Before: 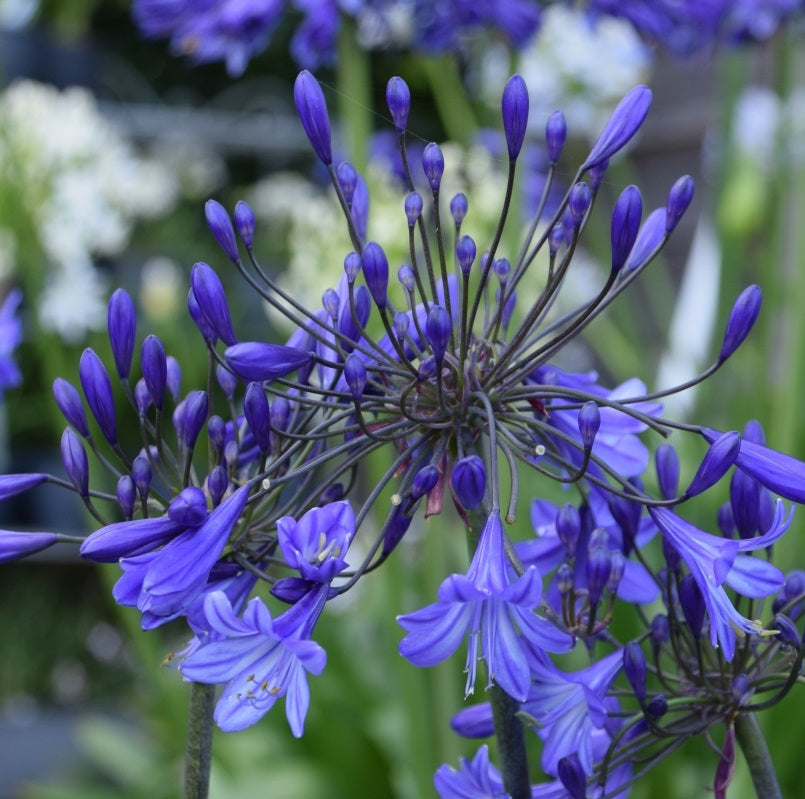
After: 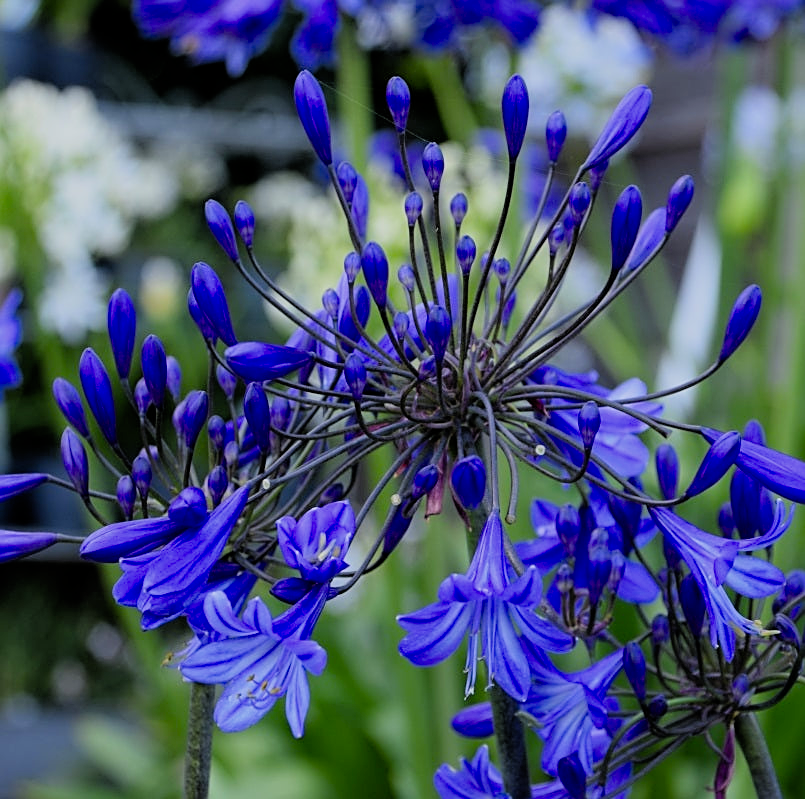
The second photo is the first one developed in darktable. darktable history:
sharpen: on, module defaults
filmic rgb: black relative exposure -7.75 EV, white relative exposure 4.4 EV, threshold 3 EV, target black luminance 0%, hardness 3.76, latitude 50.51%, contrast 1.074, highlights saturation mix 10%, shadows ↔ highlights balance -0.22%, color science v4 (2020), enable highlight reconstruction true
